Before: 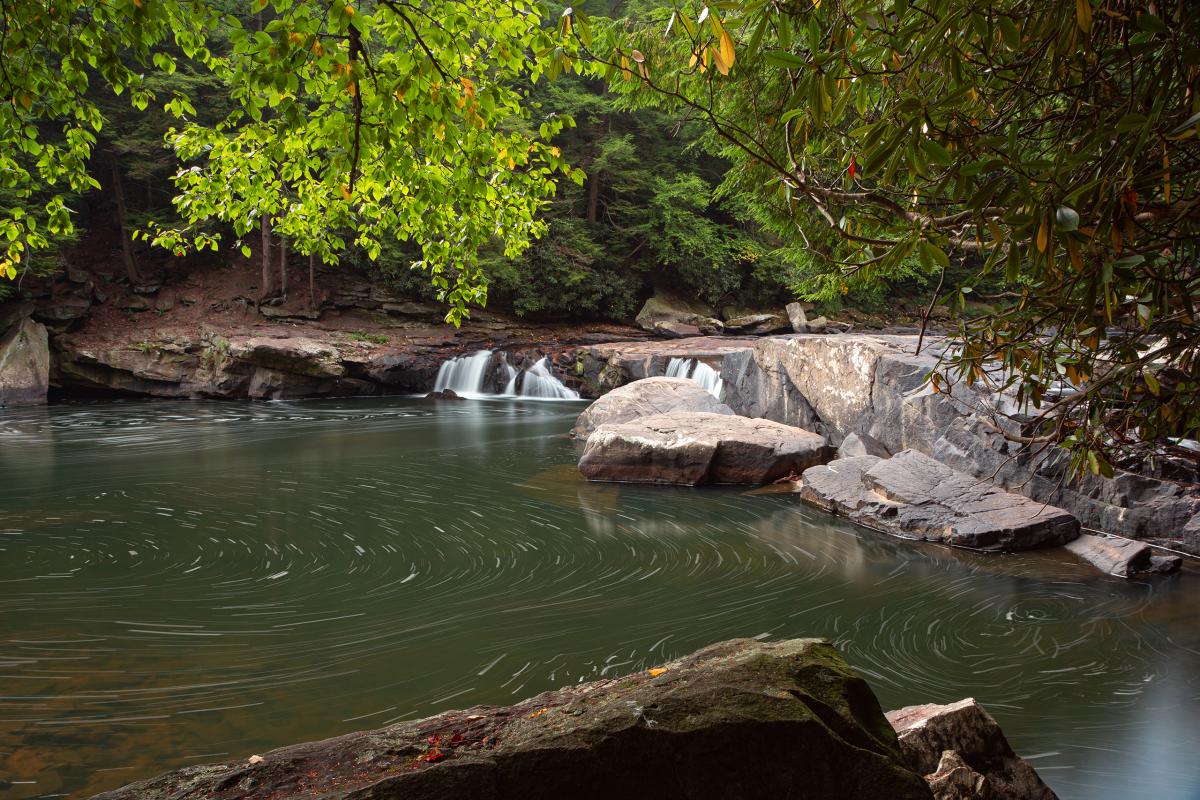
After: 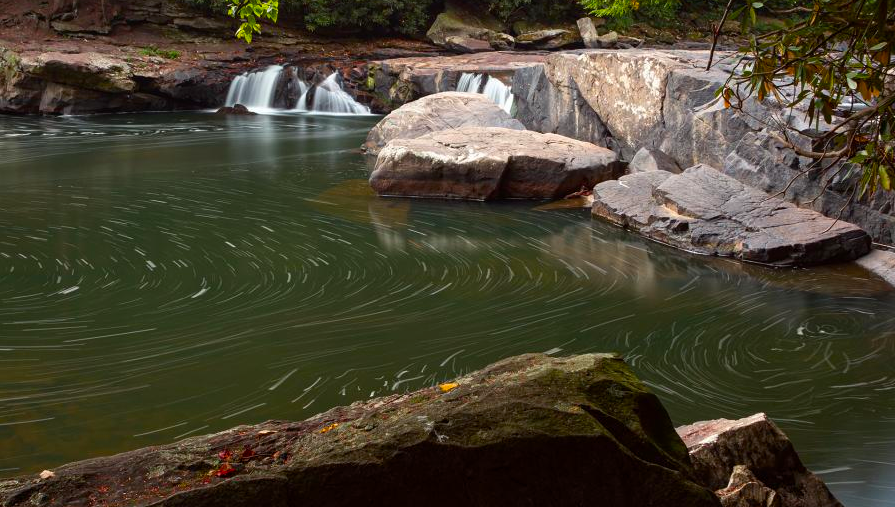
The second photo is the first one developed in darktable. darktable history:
color balance rgb: perceptual saturation grading › global saturation 25.325%
crop and rotate: left 17.498%, top 35.63%, right 7.893%, bottom 0.967%
contrast brightness saturation: contrast 0.028, brightness -0.044
